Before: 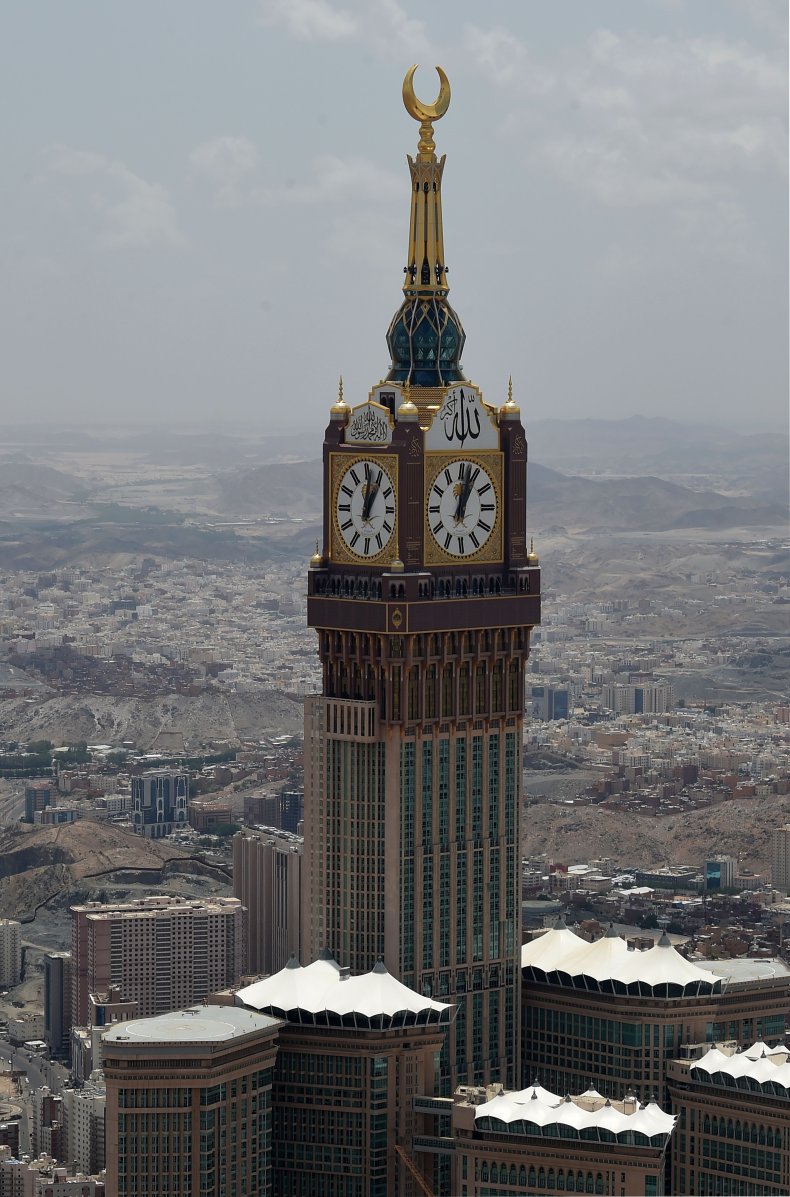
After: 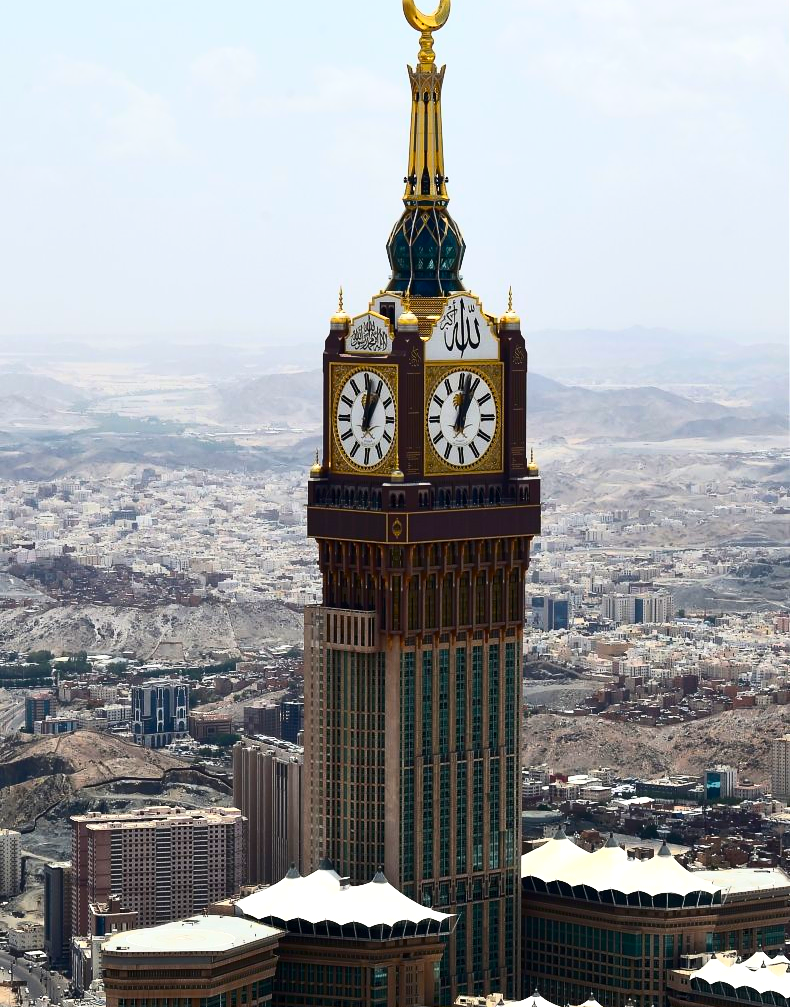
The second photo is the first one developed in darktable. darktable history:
contrast brightness saturation: contrast 0.371, brightness 0.097
color balance rgb: highlights gain › luminance 14.954%, linear chroma grading › global chroma 15.555%, perceptual saturation grading › global saturation 29.978%
crop: top 7.577%, bottom 8.266%
tone equalizer: -8 EV -0.447 EV, -7 EV -0.382 EV, -6 EV -0.347 EV, -5 EV -0.254 EV, -3 EV 0.236 EV, -2 EV 0.329 EV, -1 EV 0.412 EV, +0 EV 0.399 EV, smoothing diameter 24.8%, edges refinement/feathering 9.26, preserve details guided filter
